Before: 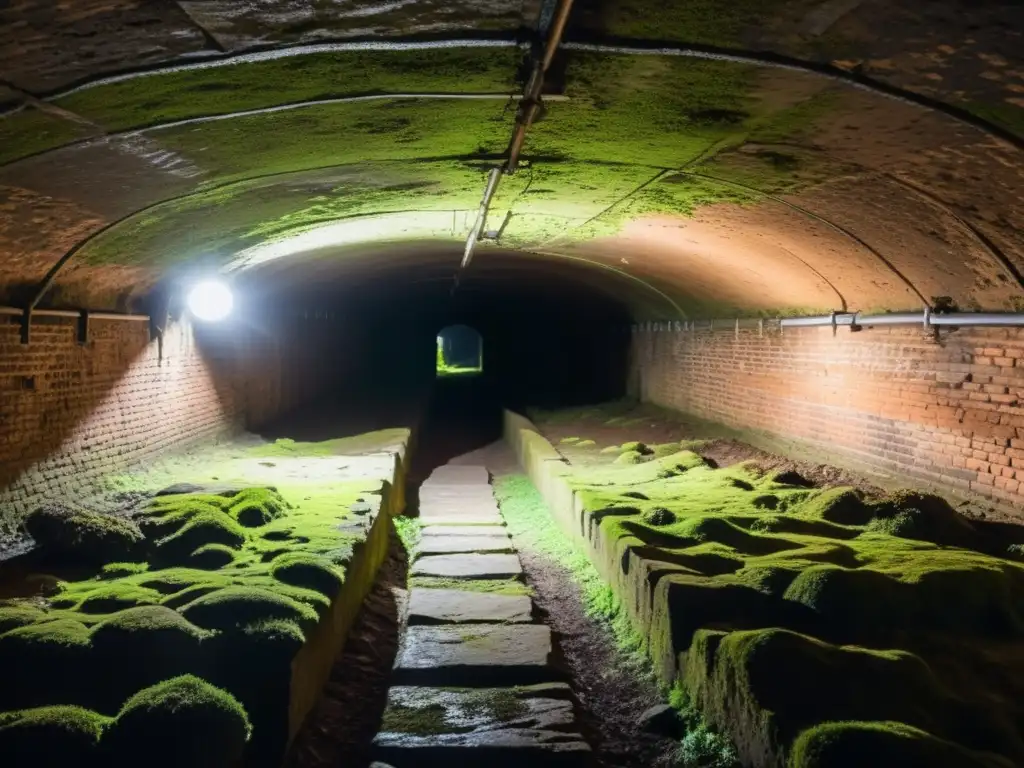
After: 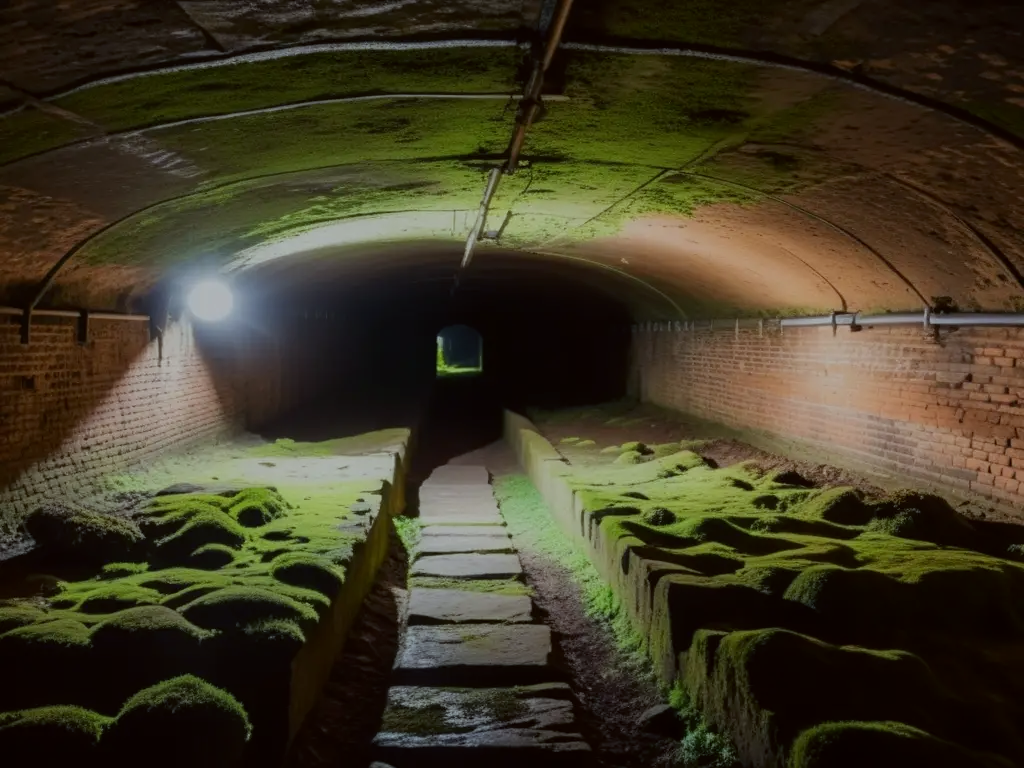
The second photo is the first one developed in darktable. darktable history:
exposure: exposure -1 EV, compensate highlight preservation false
color correction: highlights a* -2.73, highlights b* -2.09, shadows a* 2.41, shadows b* 2.73
